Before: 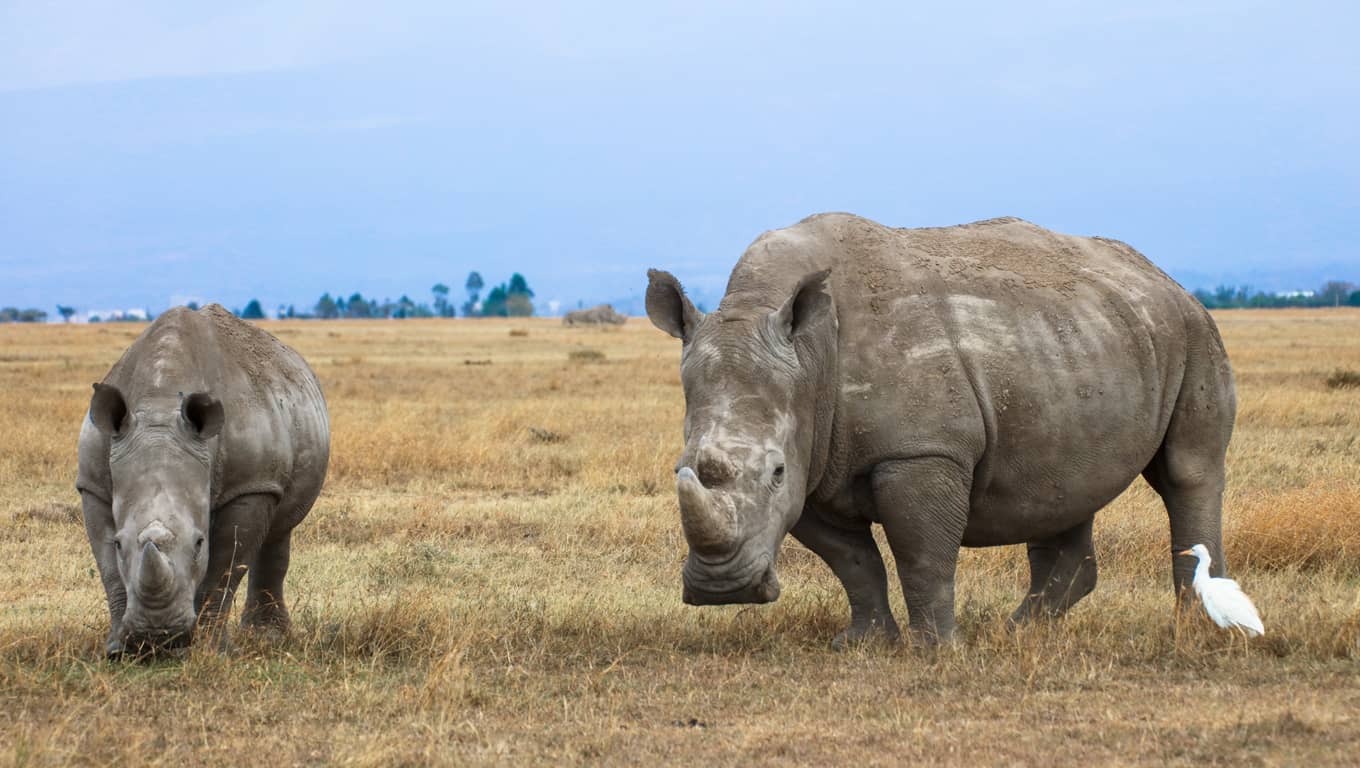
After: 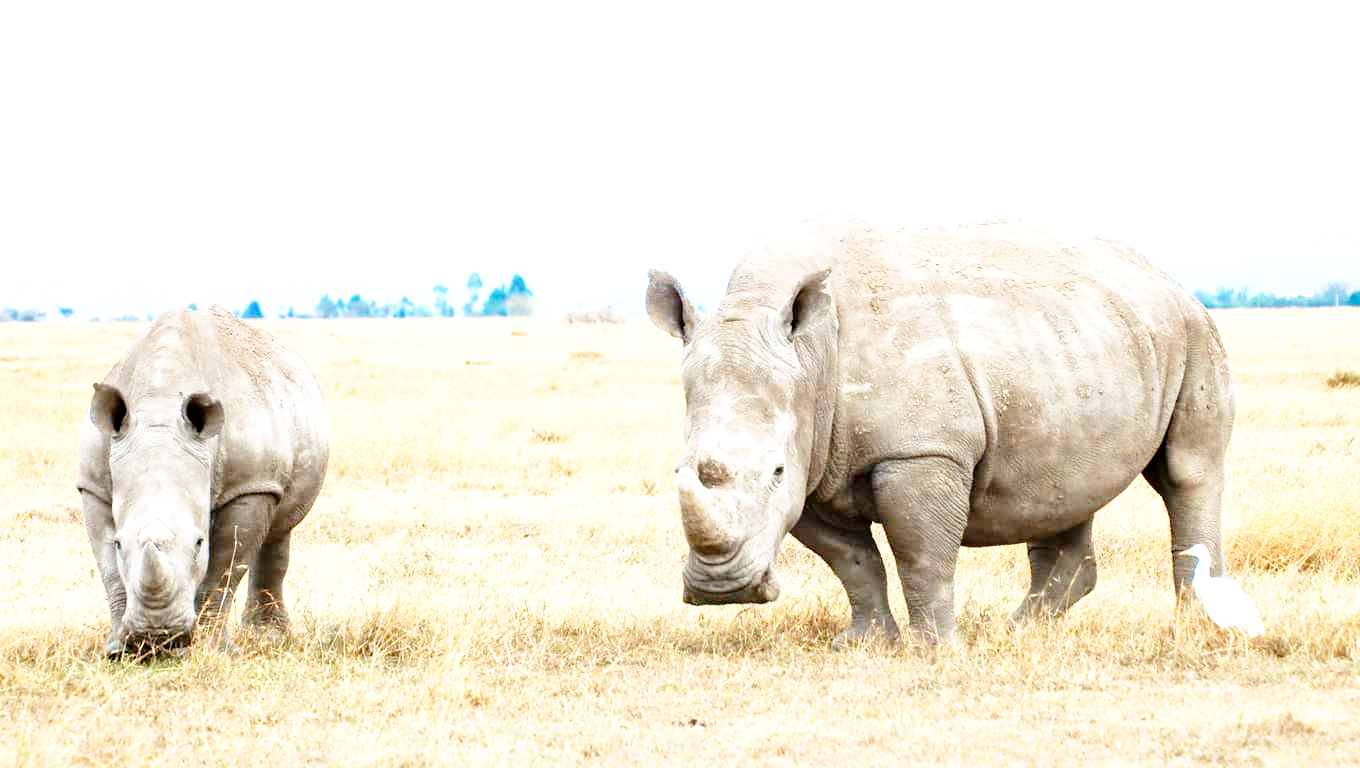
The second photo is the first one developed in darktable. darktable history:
base curve: curves: ch0 [(0, 0) (0.028, 0.03) (0.105, 0.232) (0.387, 0.748) (0.754, 0.968) (1, 1)], fusion 1, exposure shift 0.576, preserve colors none
exposure: exposure 1 EV, compensate highlight preservation false
